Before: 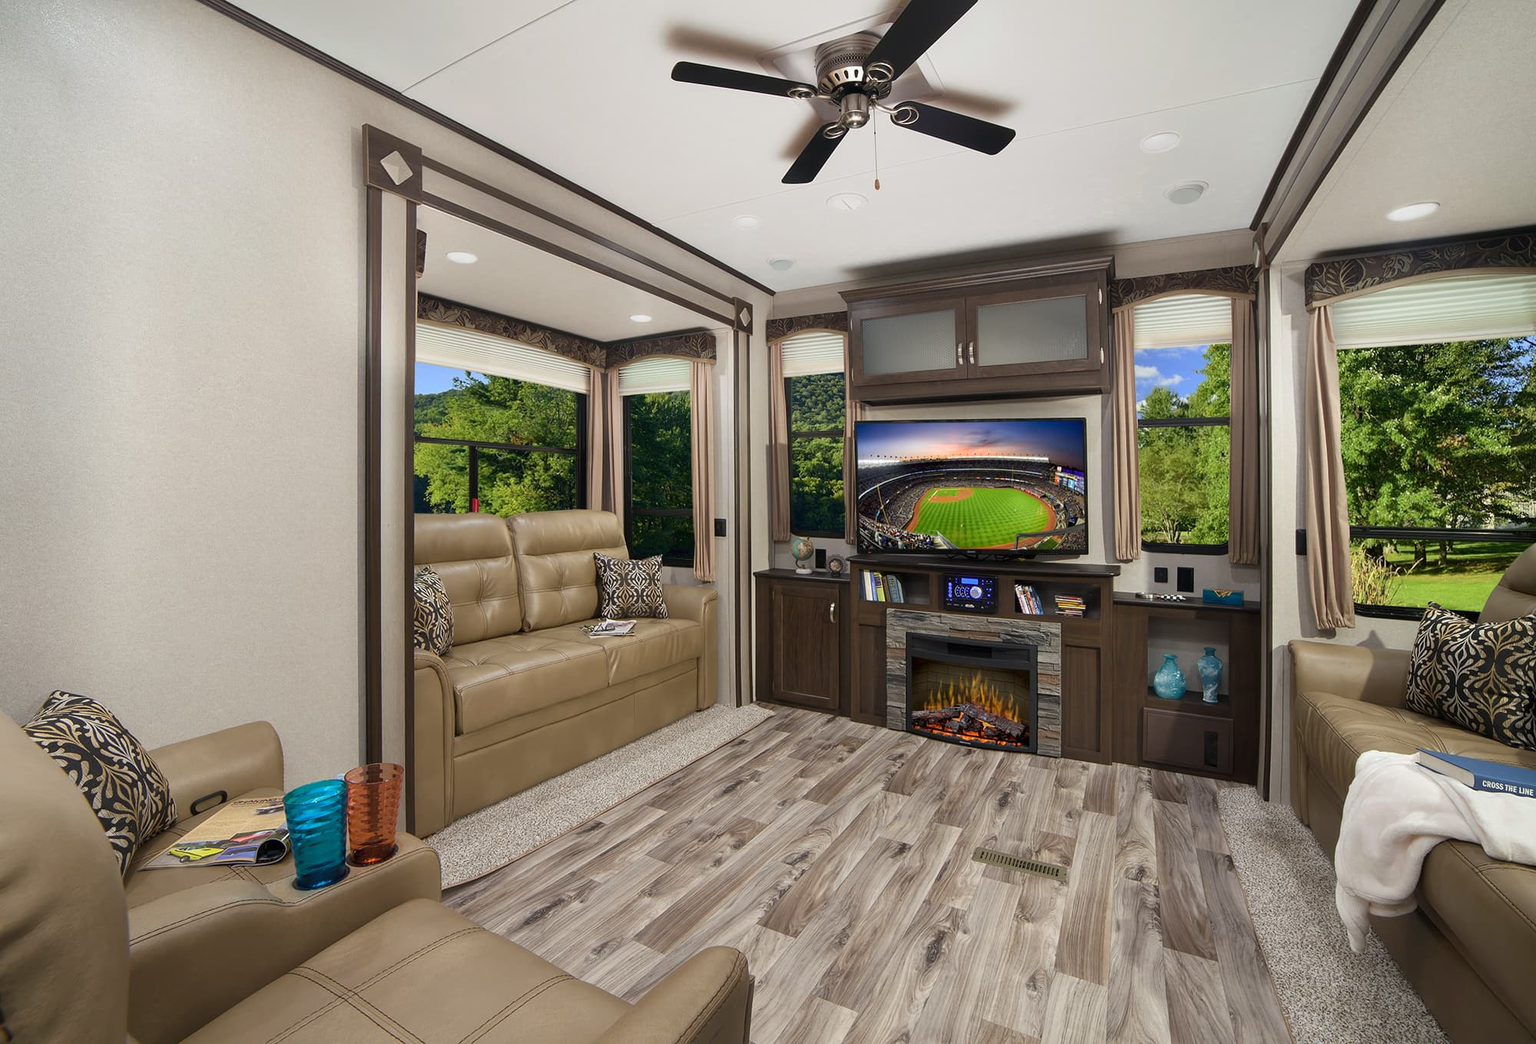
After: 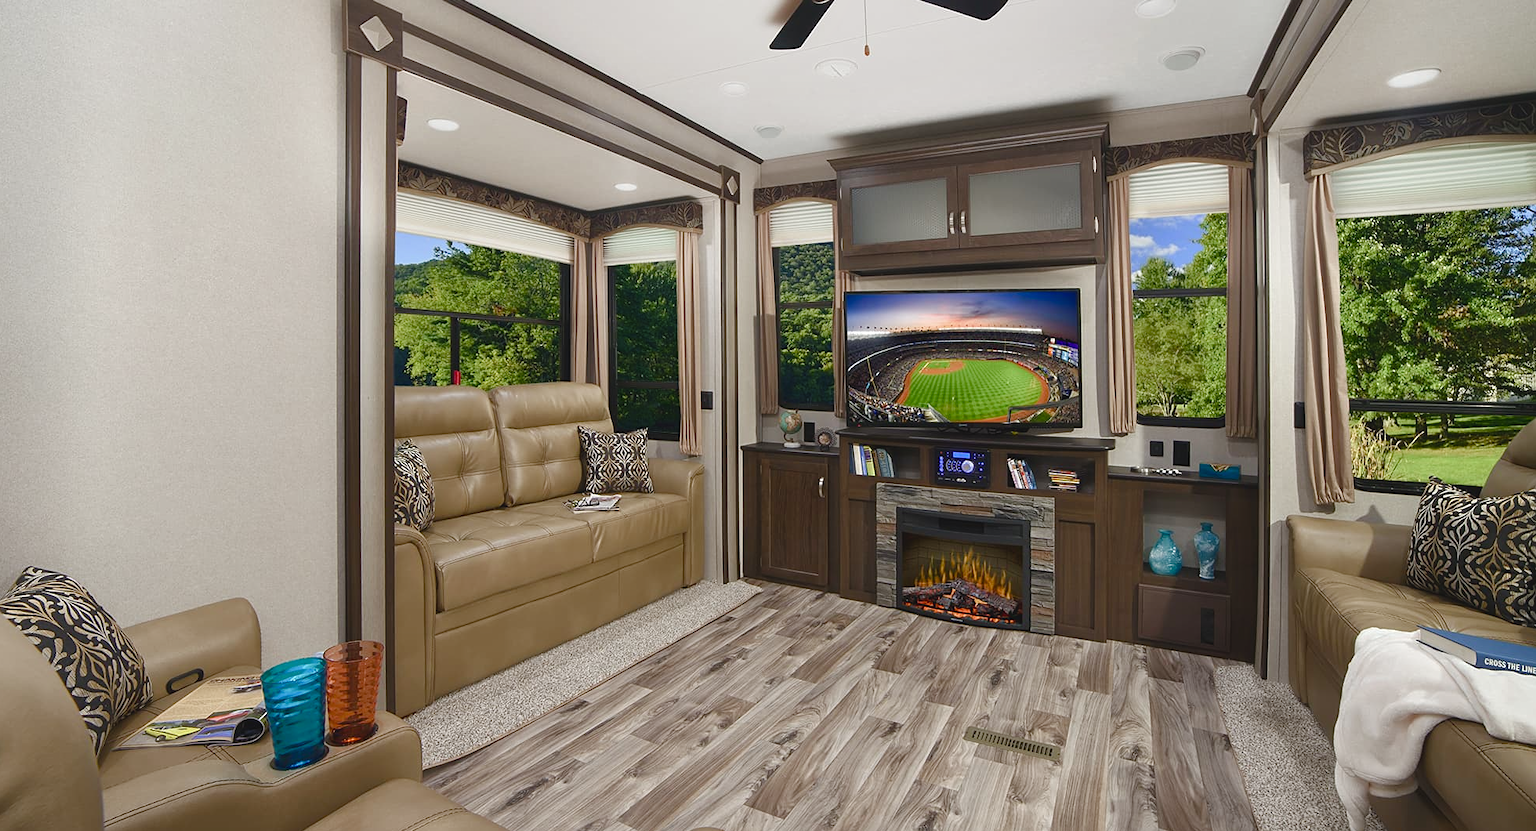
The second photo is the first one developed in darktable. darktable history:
tone equalizer: on, module defaults
crop and rotate: left 1.8%, top 12.978%, right 0.173%, bottom 8.931%
color balance rgb: global offset › luminance 0.679%, perceptual saturation grading › global saturation 20%, perceptual saturation grading › highlights -50.074%, perceptual saturation grading › shadows 30.588%, global vibrance 0.612%
sharpen: amount 0.203
